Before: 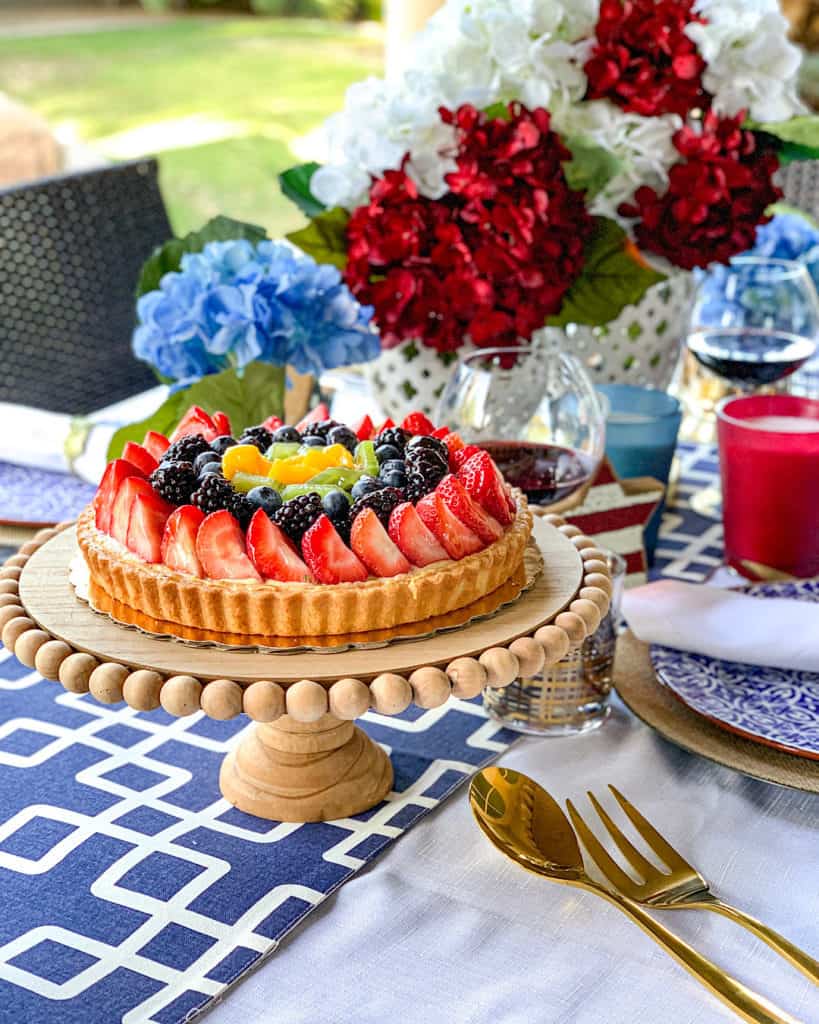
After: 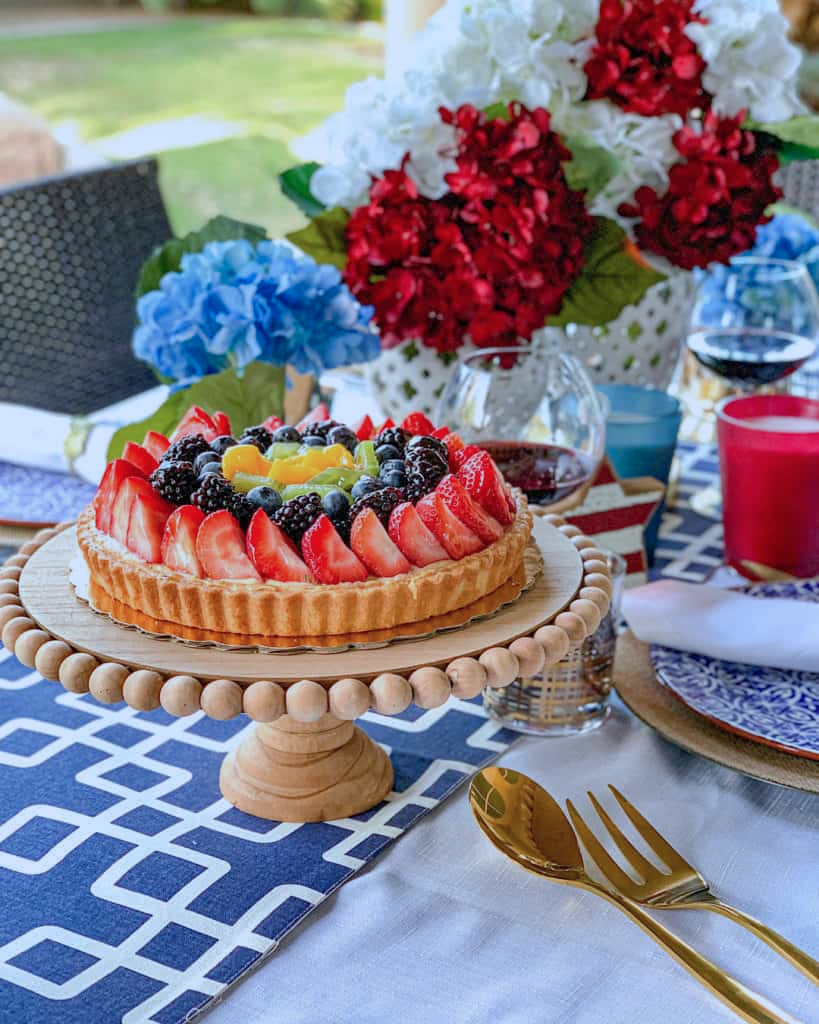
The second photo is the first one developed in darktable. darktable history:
tone equalizer: -8 EV 0.25 EV, -7 EV 0.417 EV, -6 EV 0.417 EV, -5 EV 0.25 EV, -3 EV -0.25 EV, -2 EV -0.417 EV, -1 EV -0.417 EV, +0 EV -0.25 EV, edges refinement/feathering 500, mask exposure compensation -1.57 EV, preserve details guided filter
color correction: highlights a* -2.24, highlights b* -18.1
